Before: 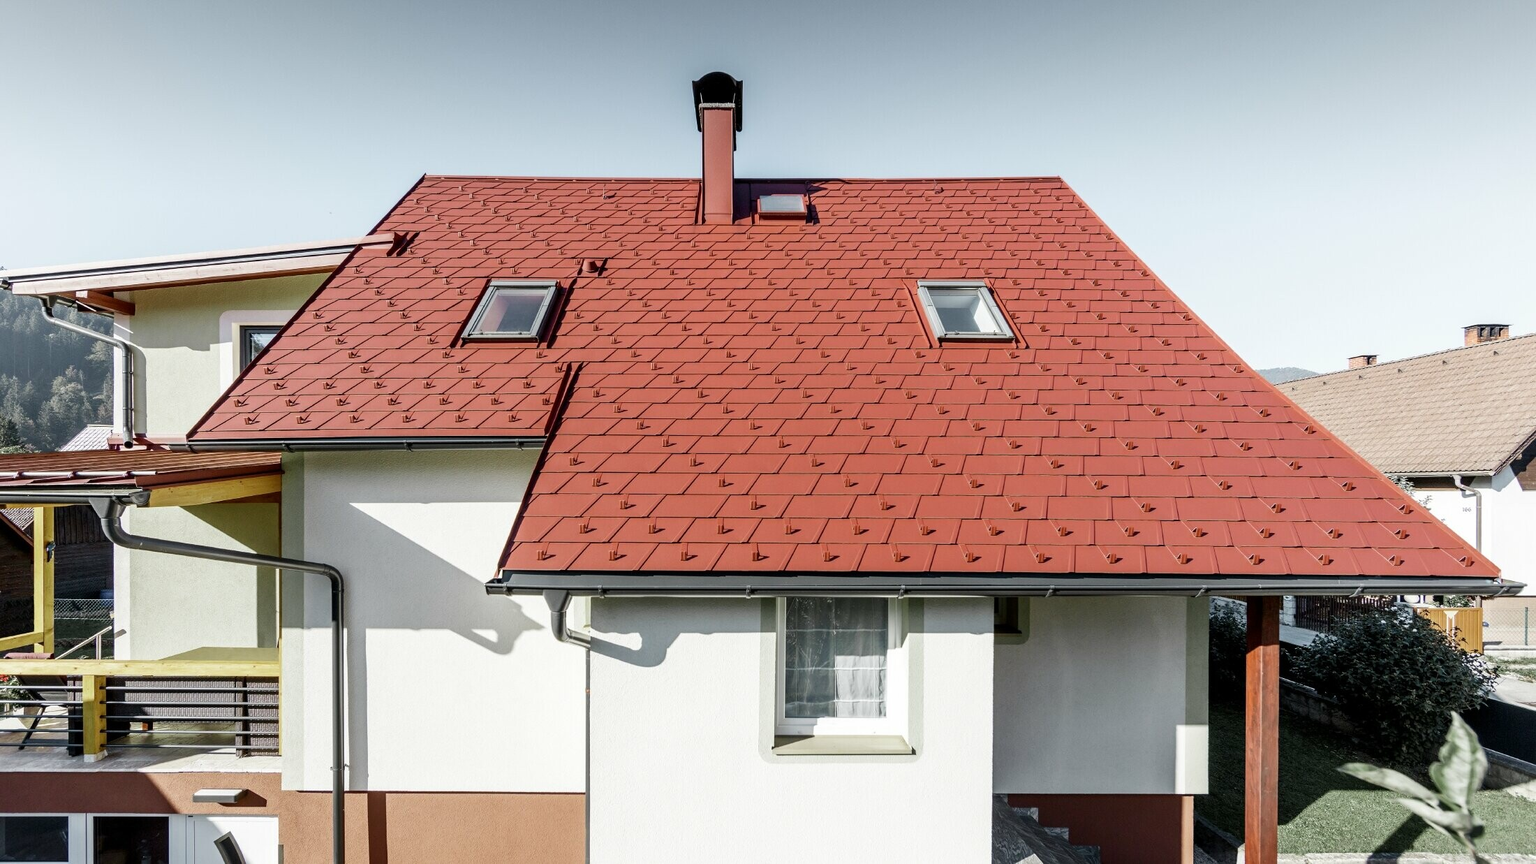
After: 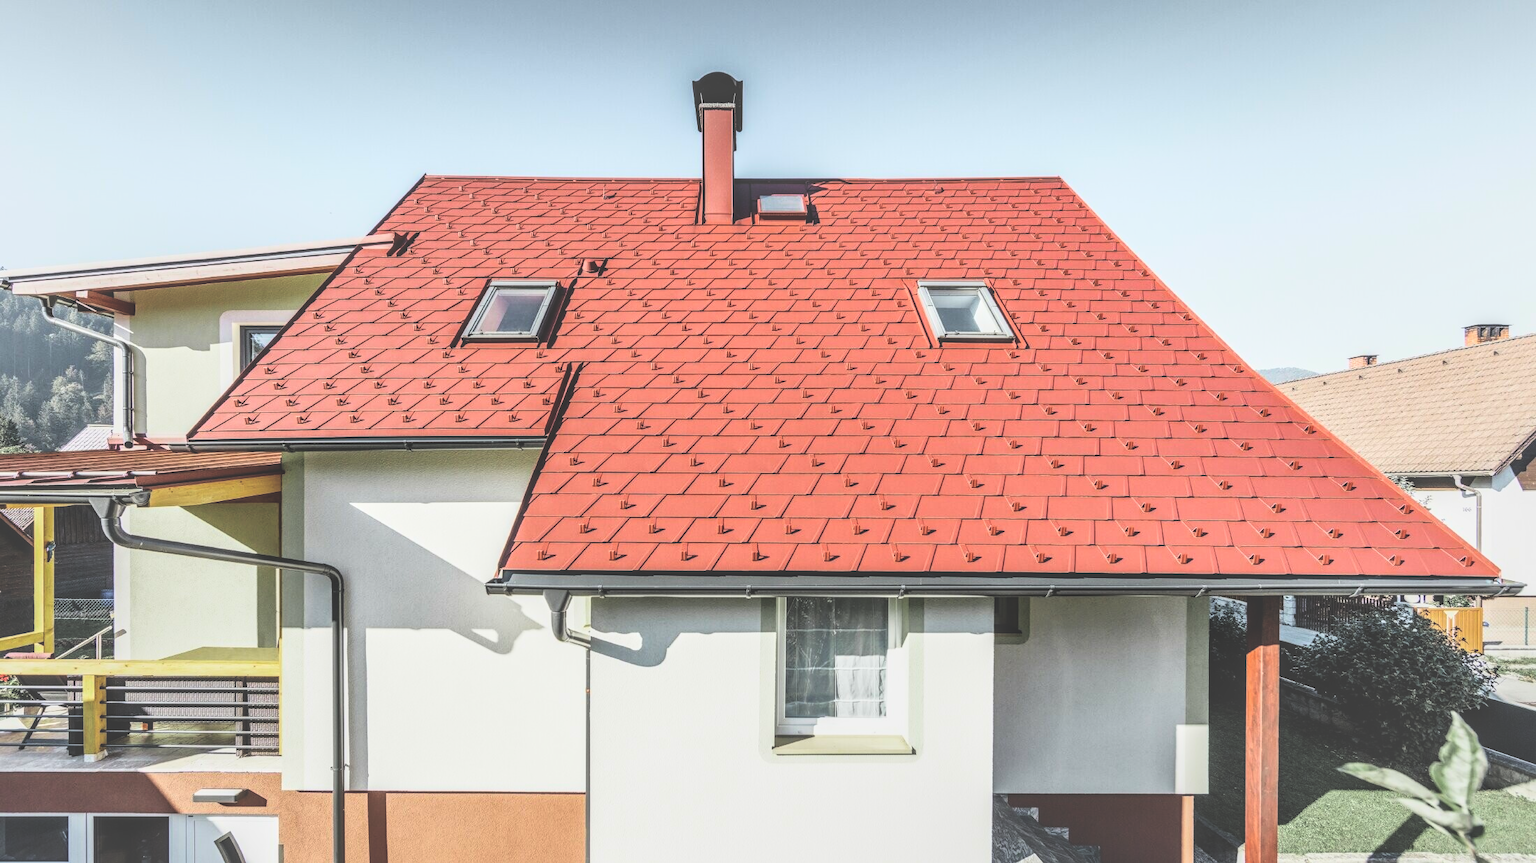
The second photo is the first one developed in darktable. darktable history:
local contrast: highlights 2%, shadows 5%, detail 133%
base curve: curves: ch0 [(0, 0) (0, 0.001) (0.001, 0.001) (0.004, 0.002) (0.007, 0.004) (0.015, 0.013) (0.033, 0.045) (0.052, 0.096) (0.075, 0.17) (0.099, 0.241) (0.163, 0.42) (0.219, 0.55) (0.259, 0.616) (0.327, 0.722) (0.365, 0.765) (0.522, 0.873) (0.547, 0.881) (0.689, 0.919) (0.826, 0.952) (1, 1)]
shadows and highlights: on, module defaults
exposure: black level correction -0.036, exposure -0.496 EV, compensate highlight preservation false
